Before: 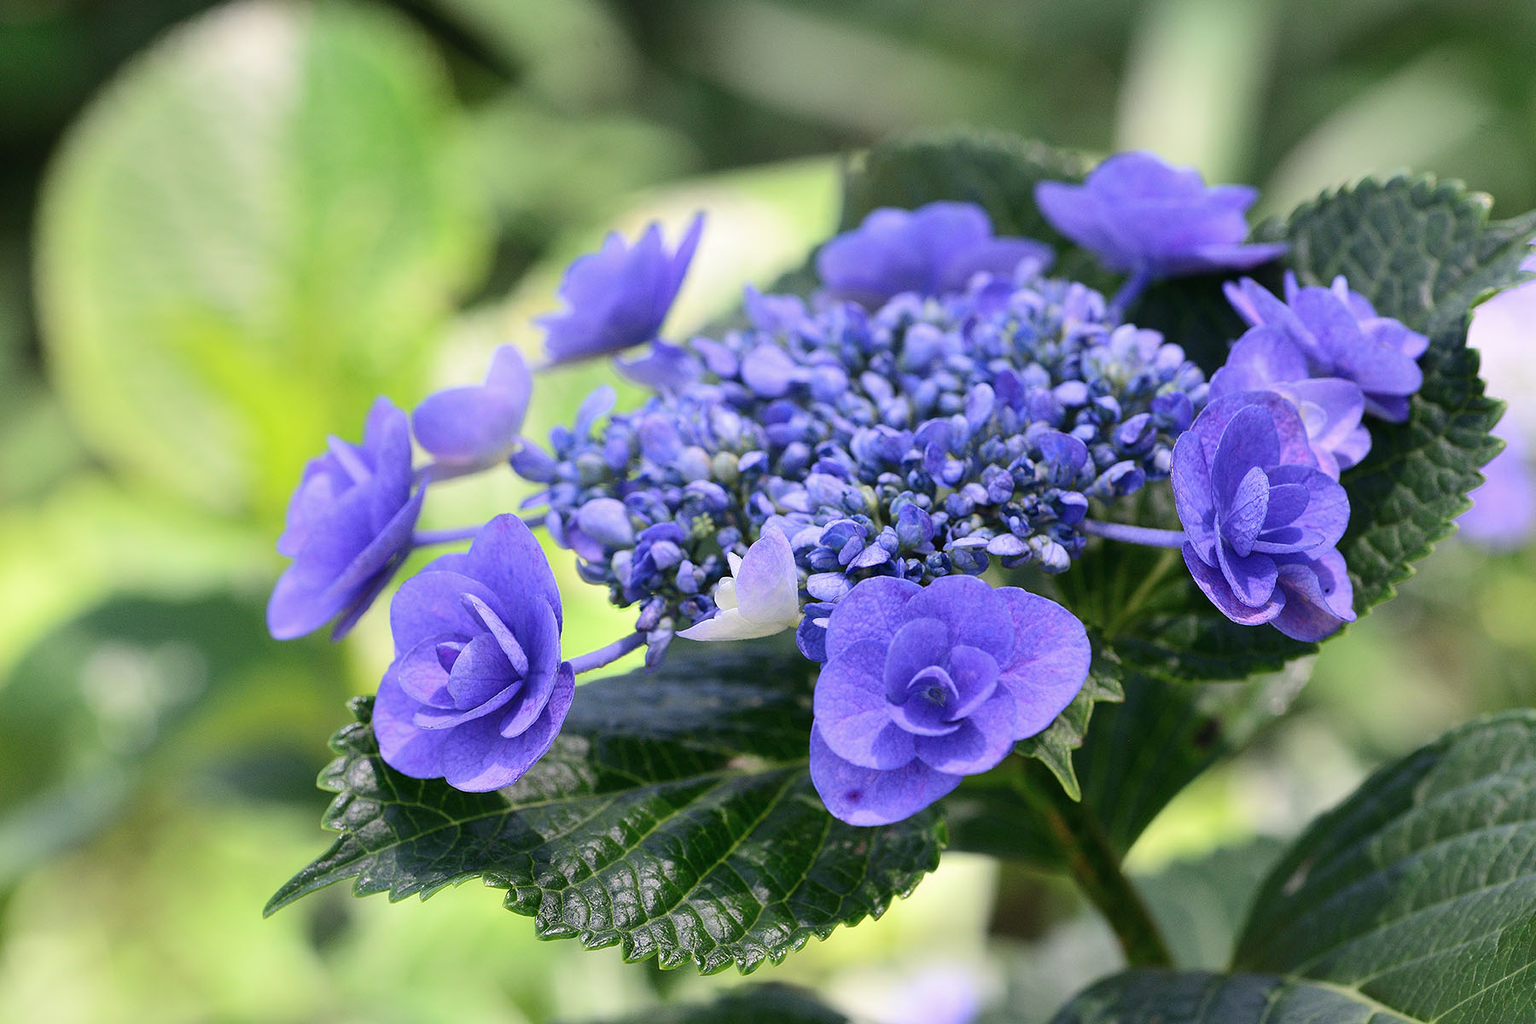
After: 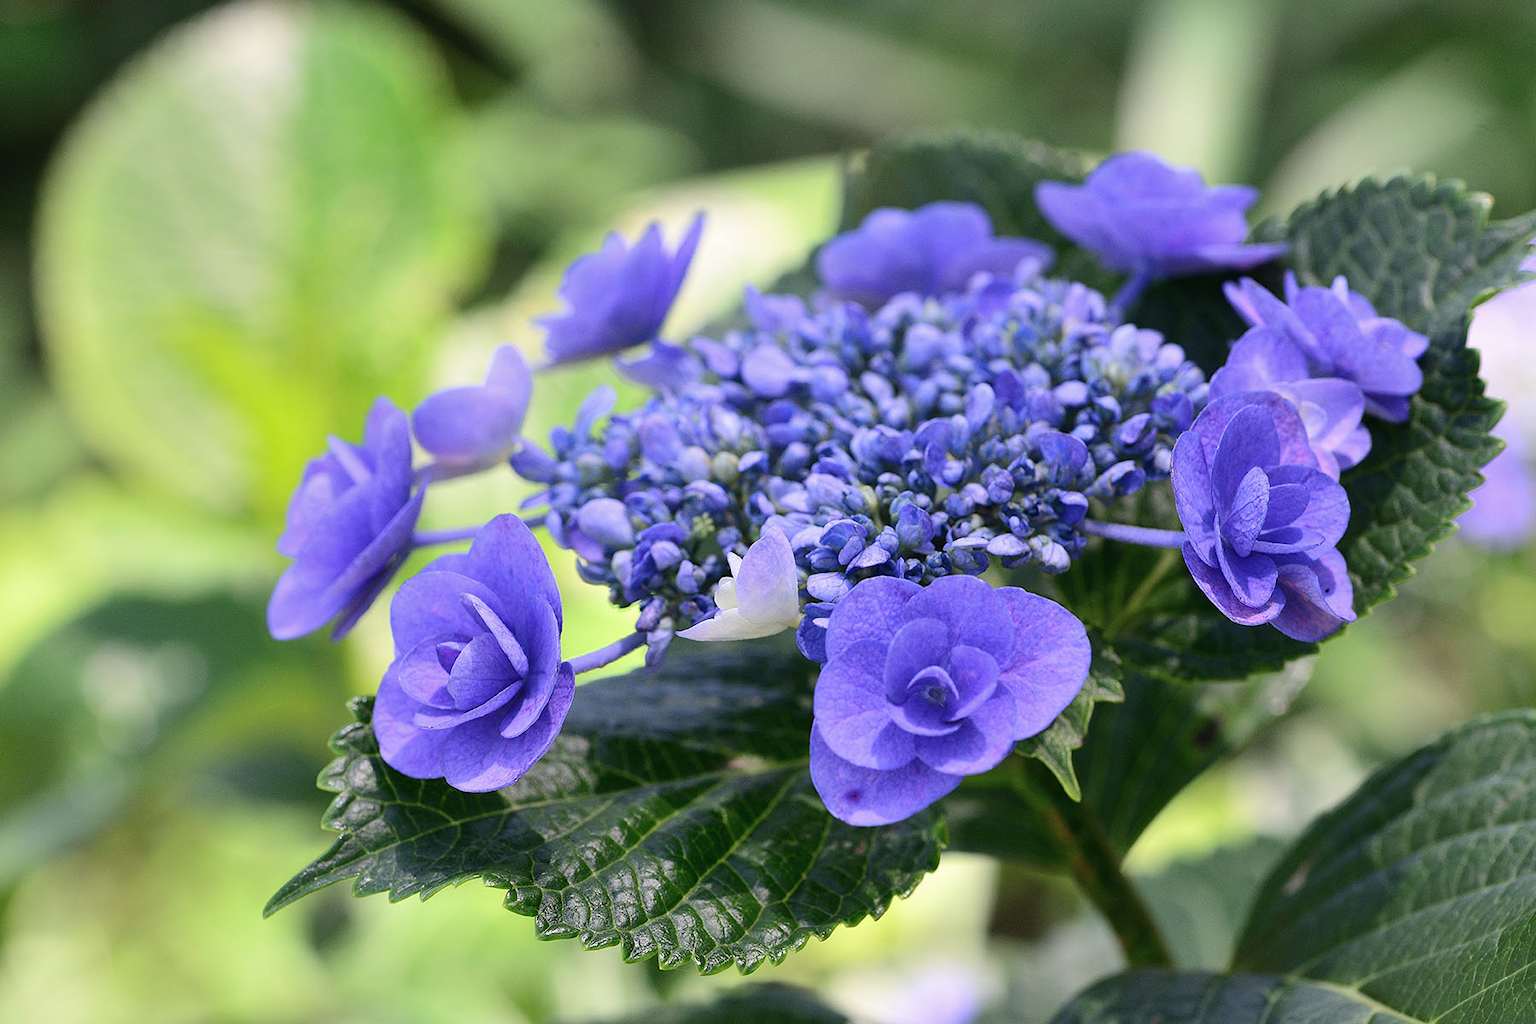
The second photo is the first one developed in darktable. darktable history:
exposure: compensate highlight preservation false
shadows and highlights: radius 125.46, shadows 30.51, highlights -30.51, low approximation 0.01, soften with gaussian
